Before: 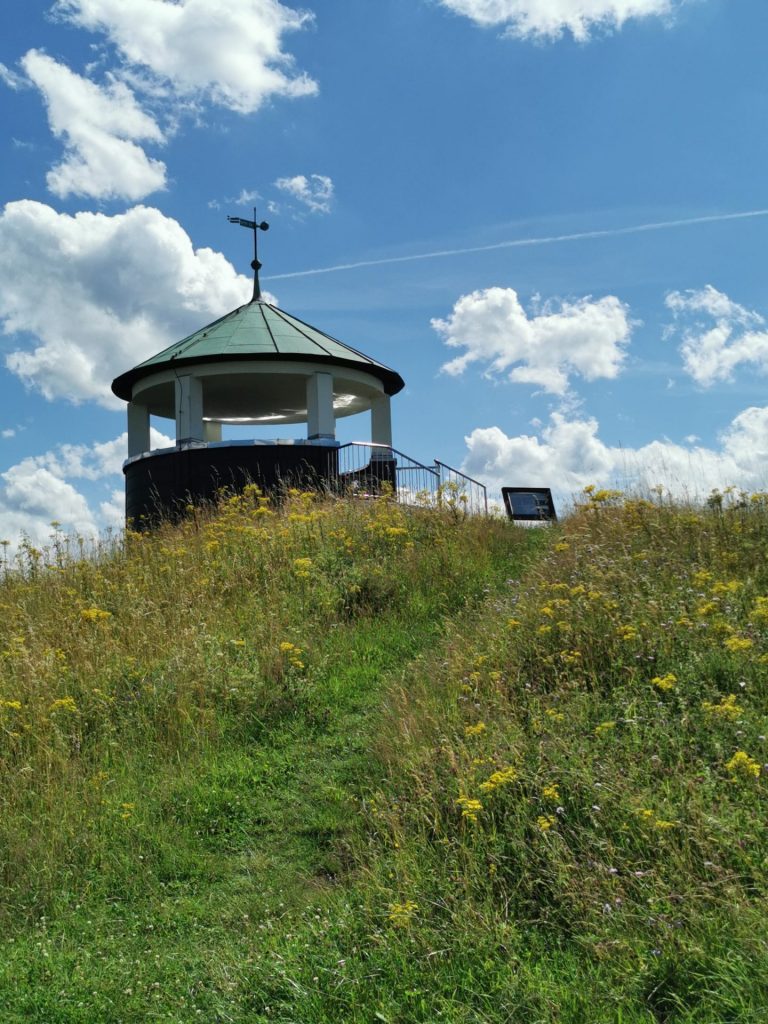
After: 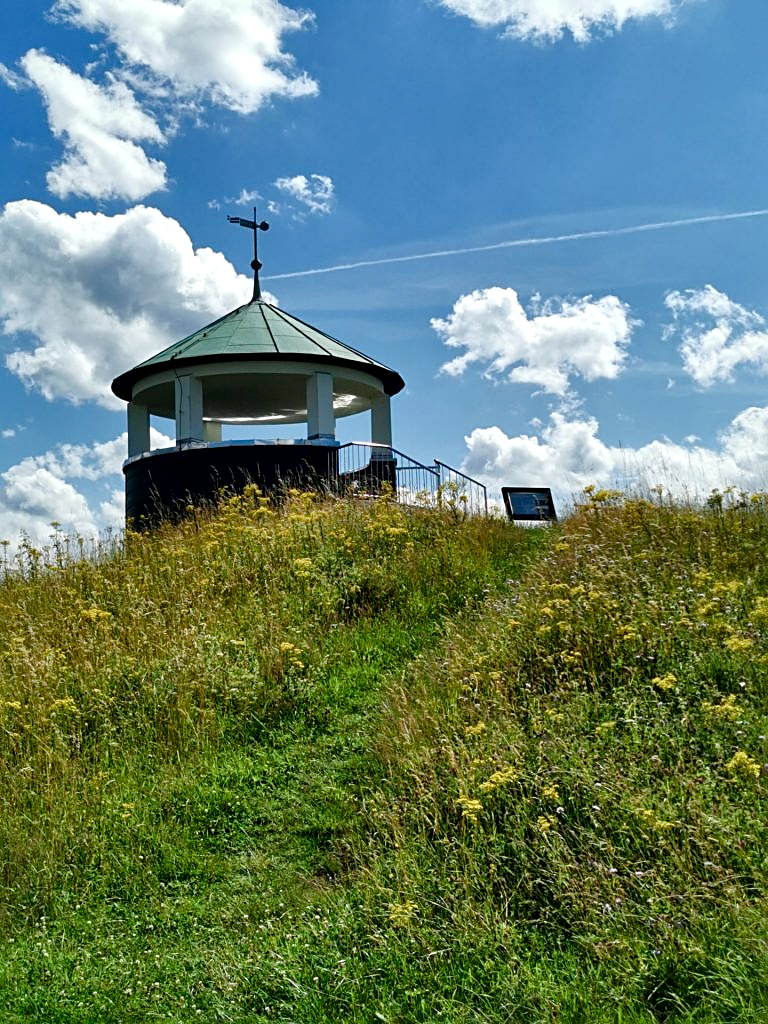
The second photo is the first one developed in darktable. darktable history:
local contrast: mode bilateral grid, contrast 19, coarseness 49, detail 171%, midtone range 0.2
sharpen: on, module defaults
color balance rgb: perceptual saturation grading › global saturation 25.137%, perceptual saturation grading › highlights -50.31%, perceptual saturation grading › shadows 30.7%, global vibrance 20%
